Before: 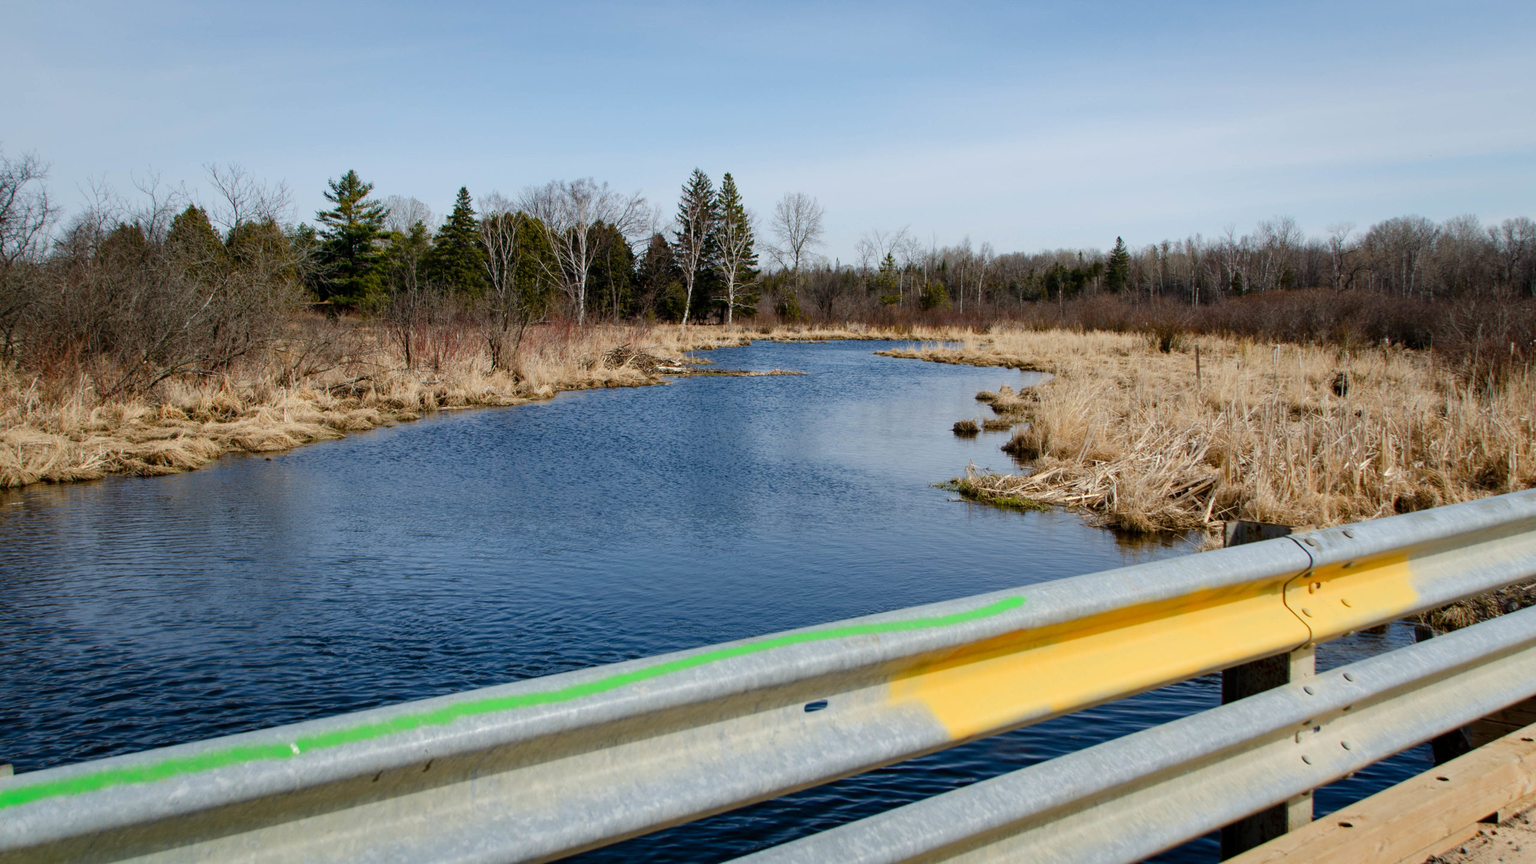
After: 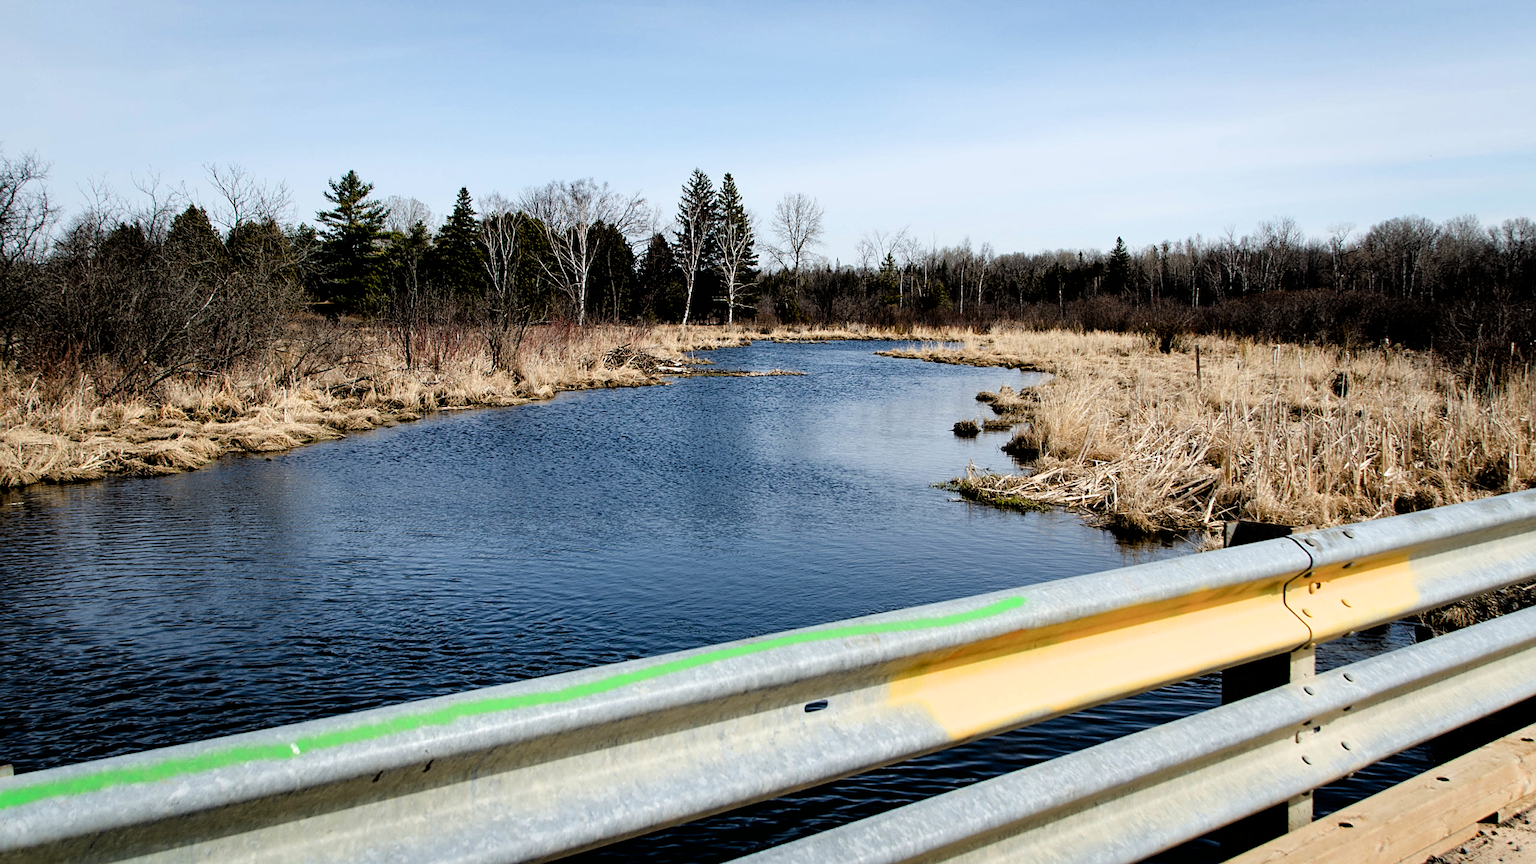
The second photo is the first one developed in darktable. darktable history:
filmic rgb: black relative exposure -3.57 EV, white relative exposure 2.29 EV, hardness 3.41
sharpen: on, module defaults
